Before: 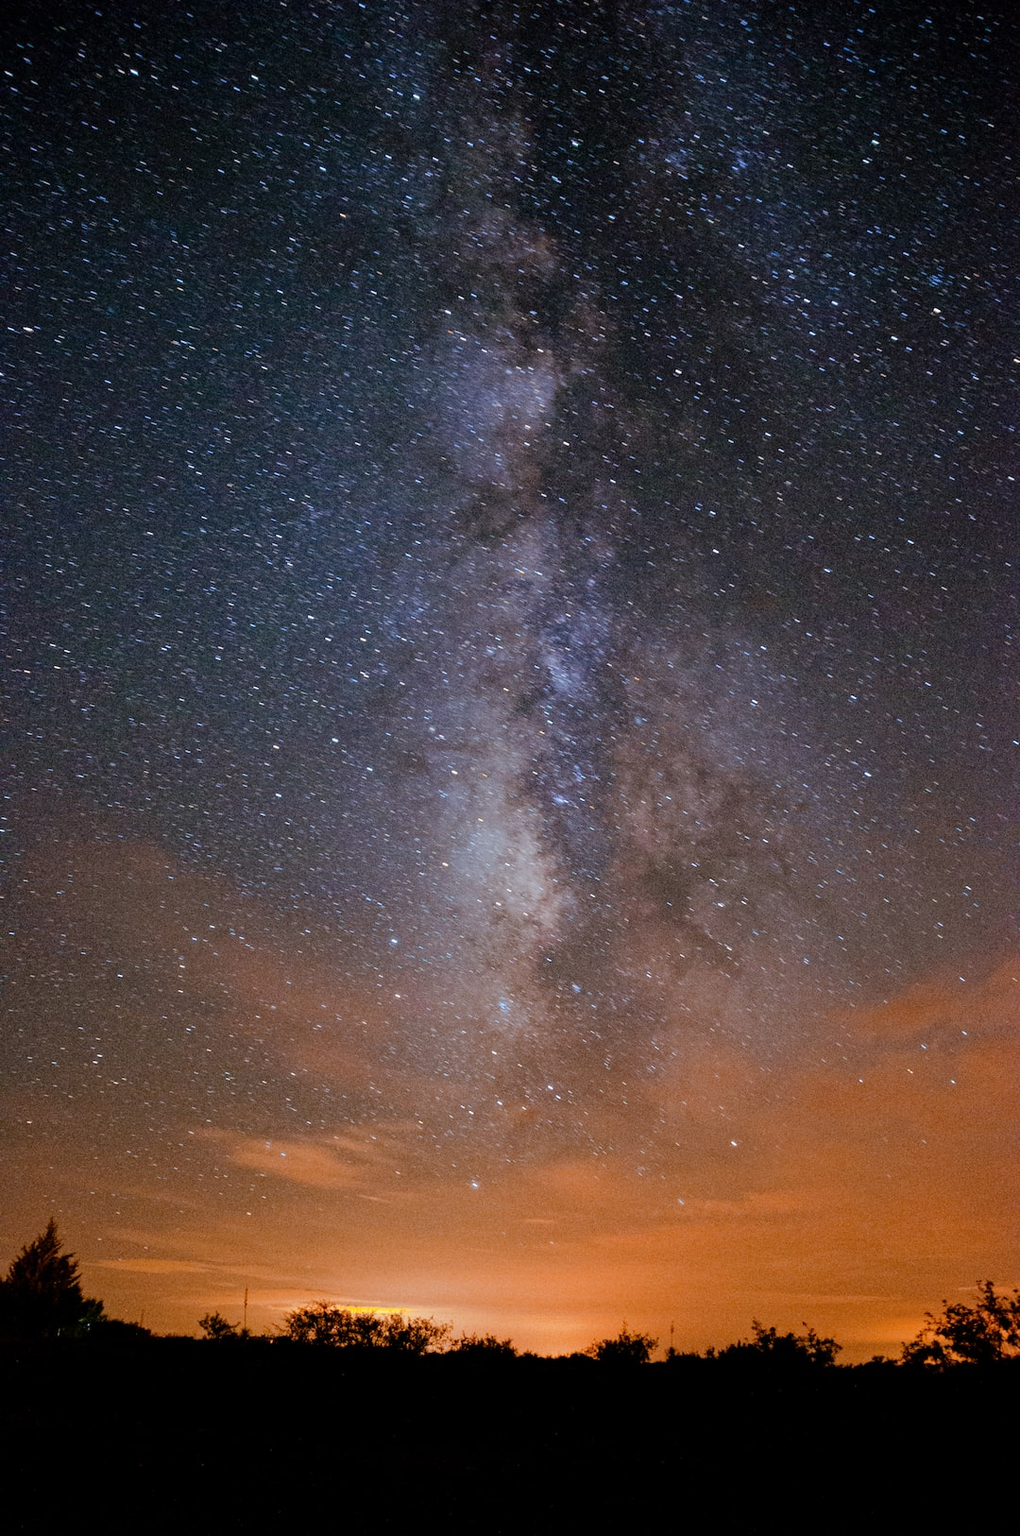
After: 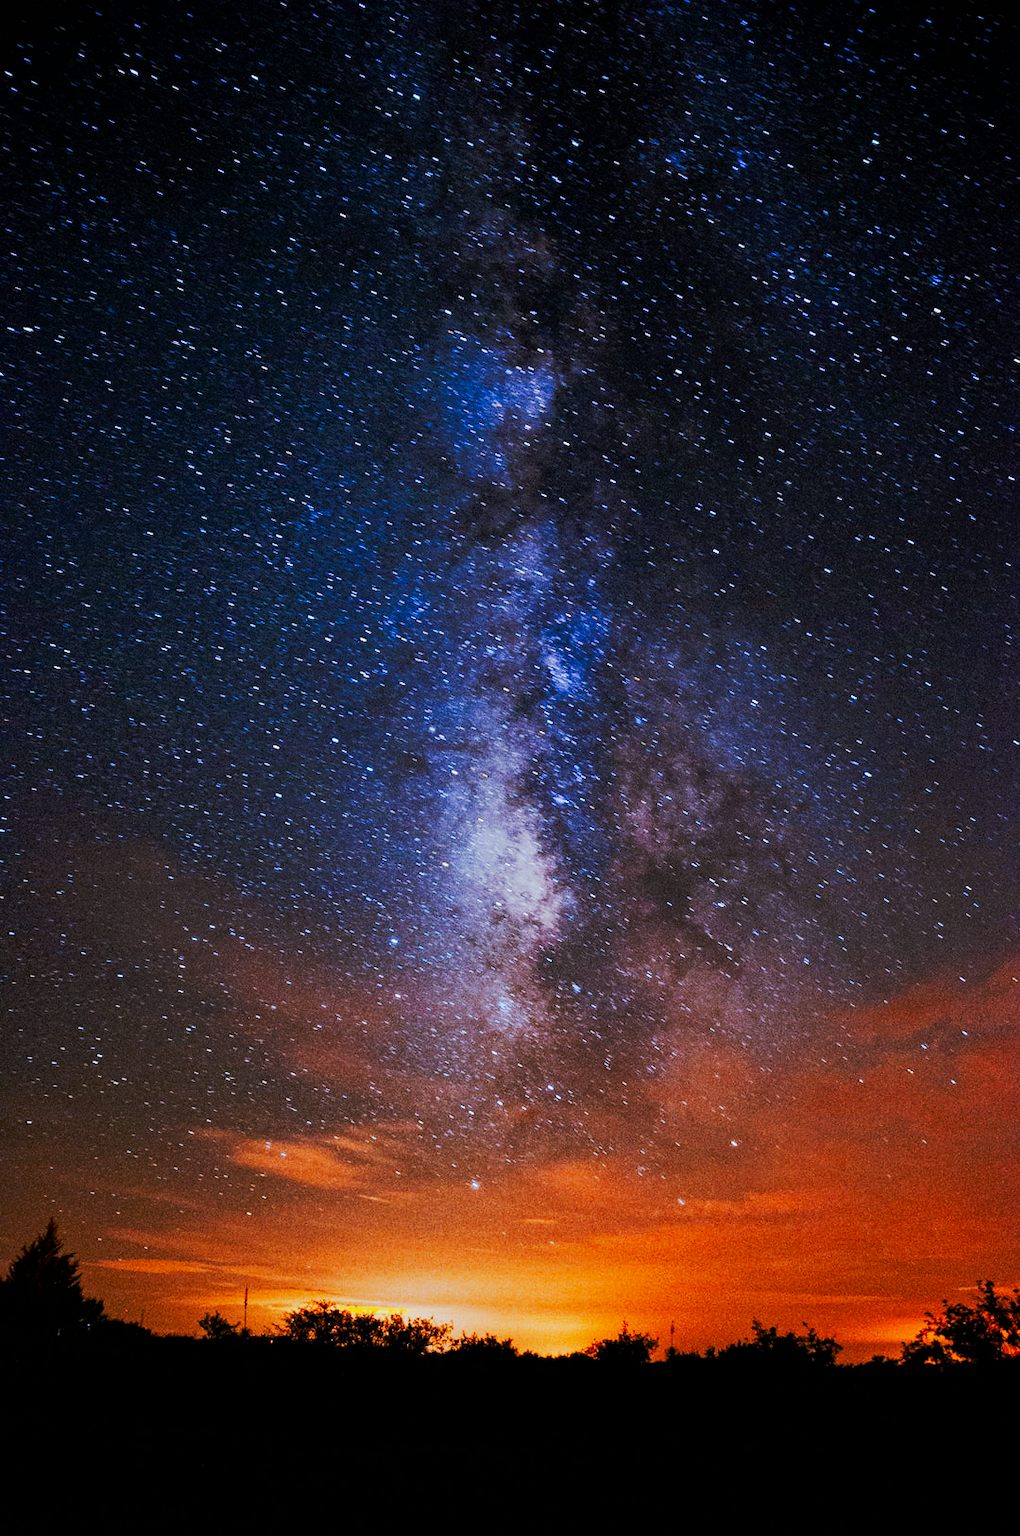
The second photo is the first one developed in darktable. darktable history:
white balance: red 0.926, green 1.003, blue 1.133
tone curve: curves: ch0 [(0, 0) (0.003, 0.002) (0.011, 0.002) (0.025, 0.002) (0.044, 0.007) (0.069, 0.014) (0.1, 0.026) (0.136, 0.04) (0.177, 0.061) (0.224, 0.1) (0.277, 0.151) (0.335, 0.198) (0.399, 0.272) (0.468, 0.387) (0.543, 0.553) (0.623, 0.716) (0.709, 0.8) (0.801, 0.855) (0.898, 0.897) (1, 1)], preserve colors none
